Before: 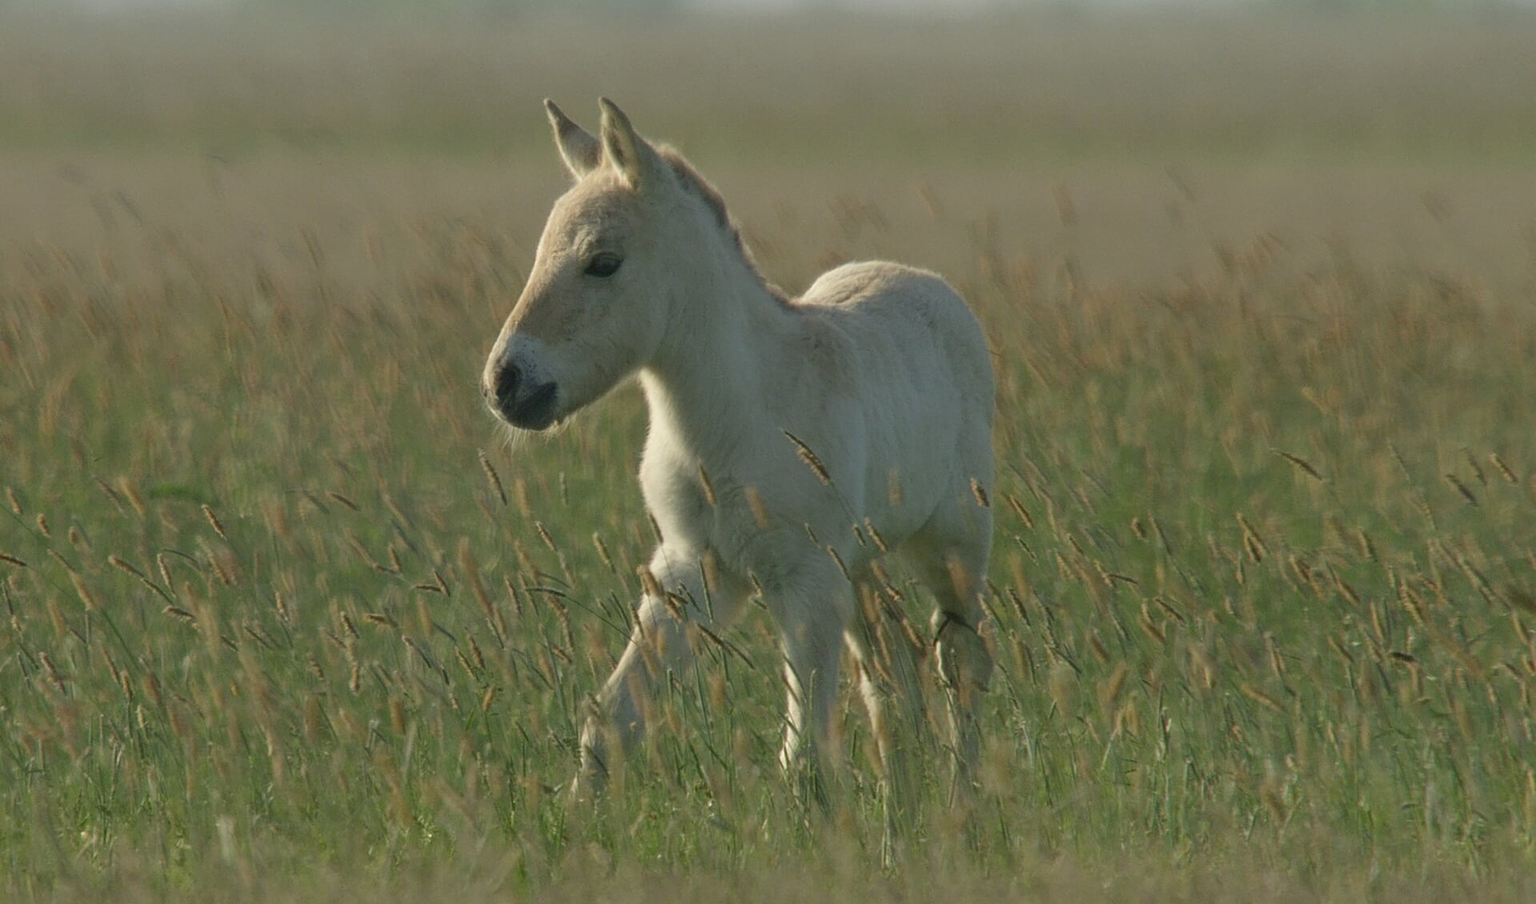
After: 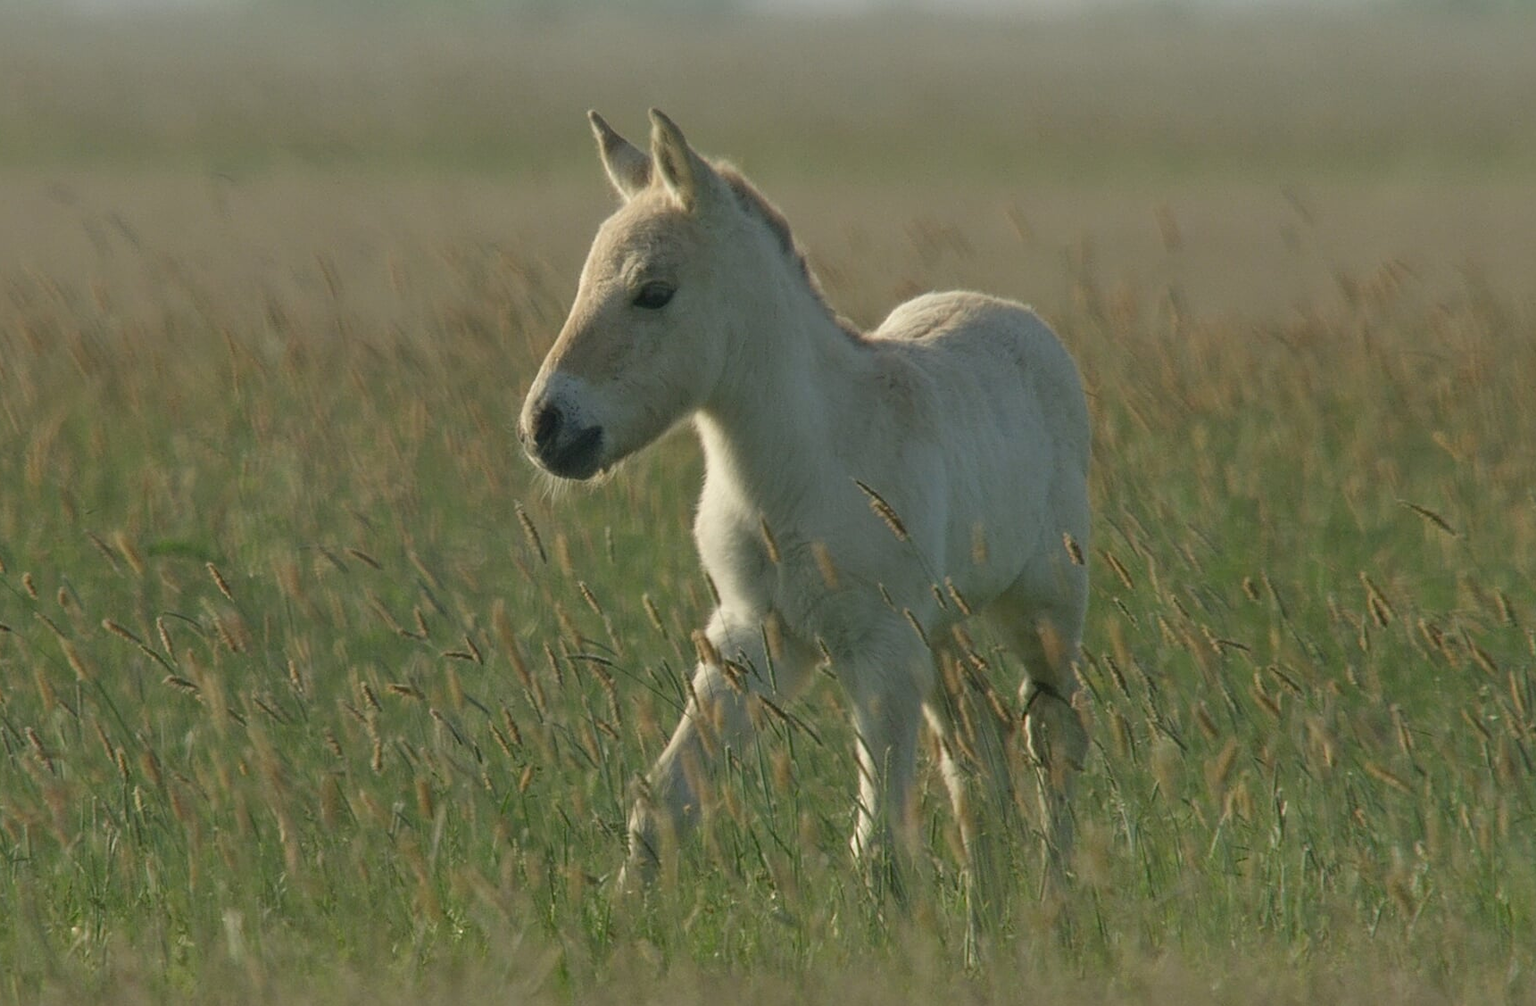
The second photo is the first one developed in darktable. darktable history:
crop and rotate: left 1.124%, right 9.178%
